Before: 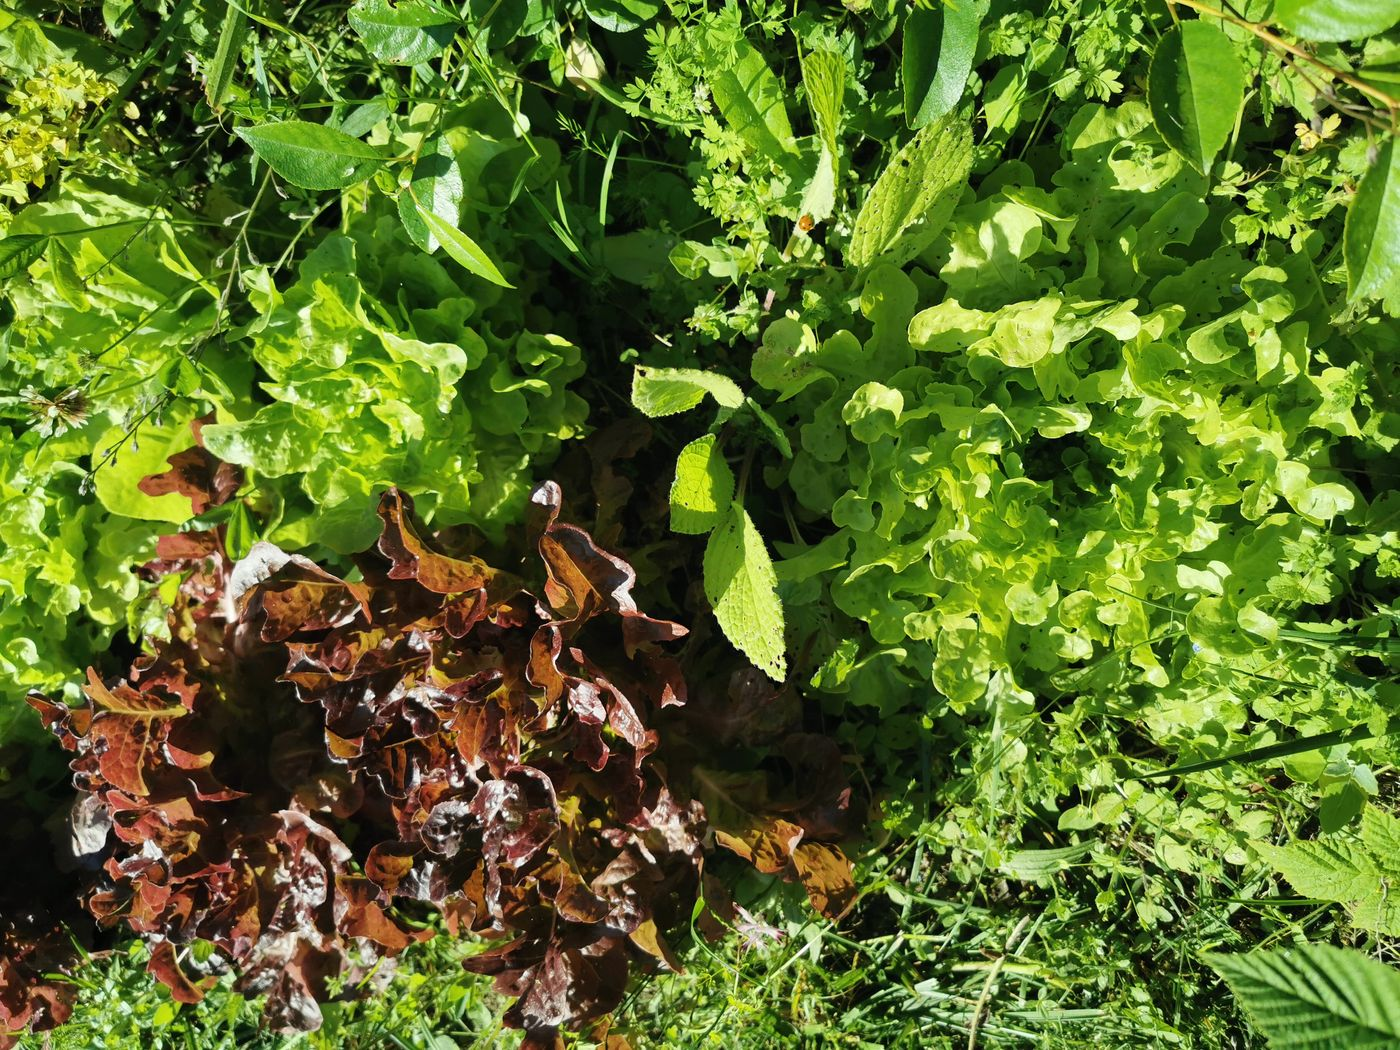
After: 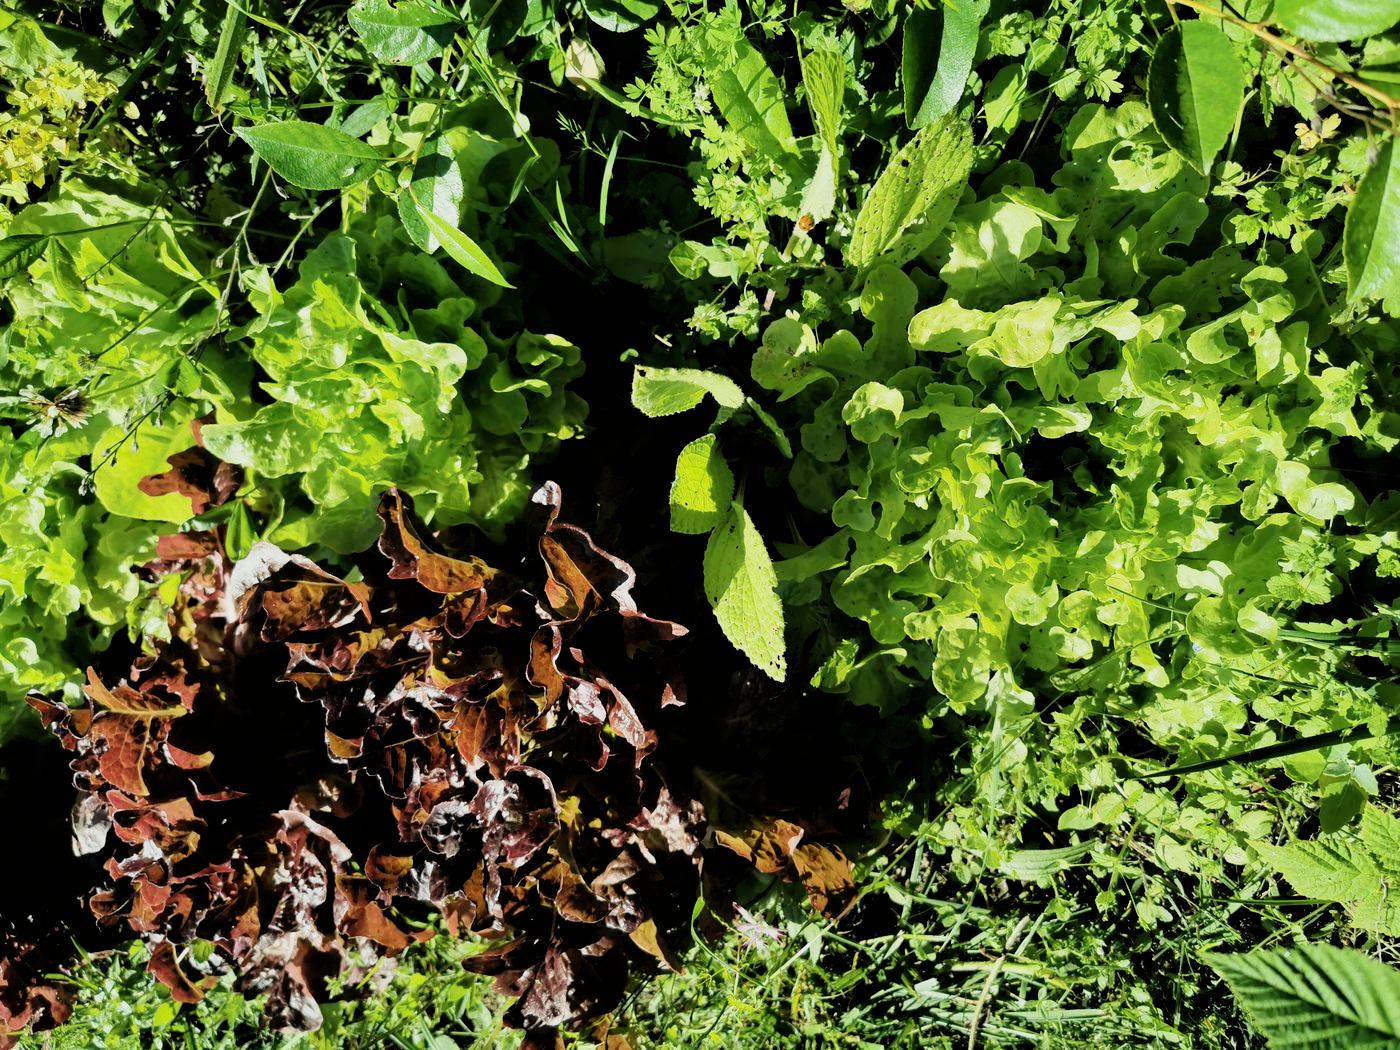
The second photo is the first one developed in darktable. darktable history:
filmic rgb: black relative exposure -5.04 EV, white relative exposure 3.54 EV, hardness 3.19, contrast 1.389, highlights saturation mix -30.4%
